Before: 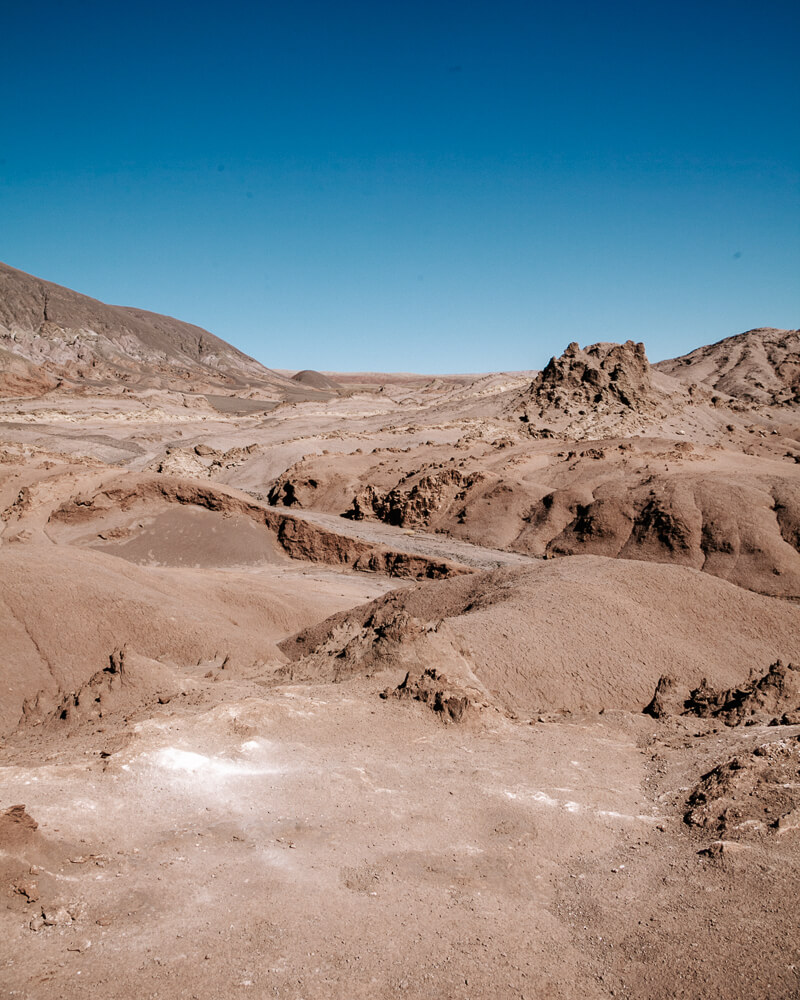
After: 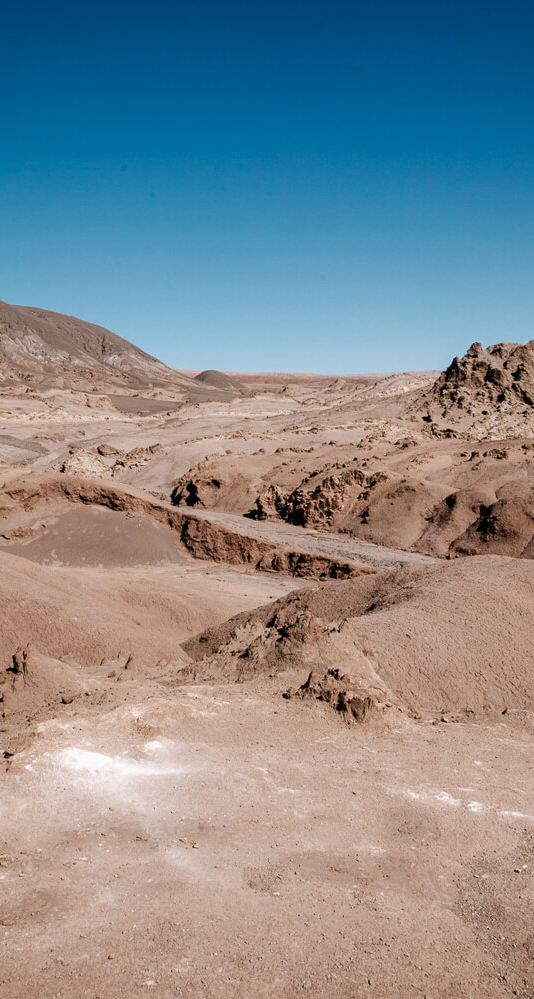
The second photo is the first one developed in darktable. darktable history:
exposure: exposure -0.041 EV, compensate highlight preservation false
crop and rotate: left 12.356%, right 20.887%
